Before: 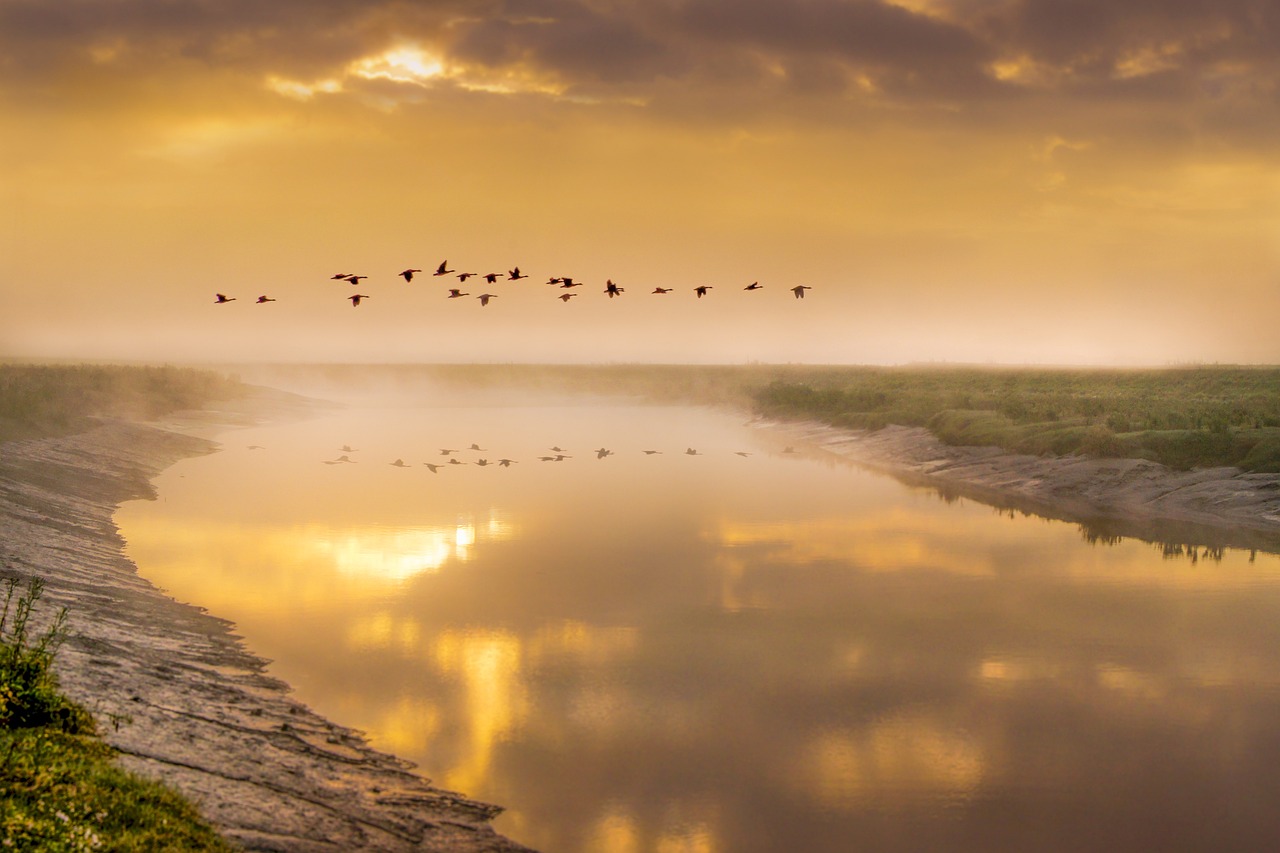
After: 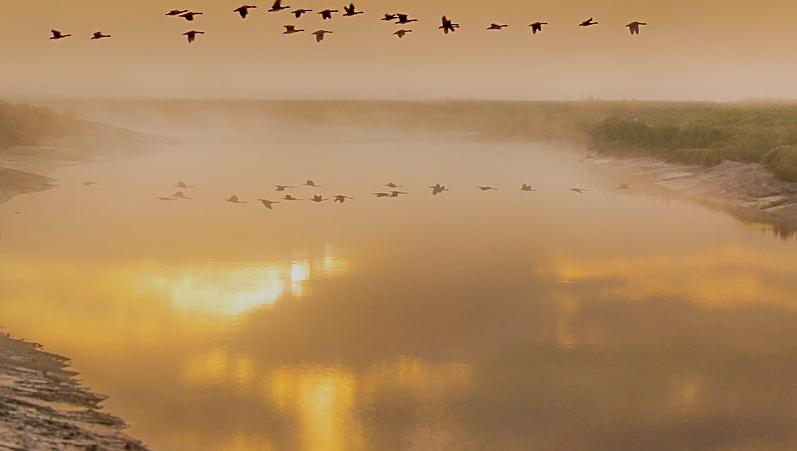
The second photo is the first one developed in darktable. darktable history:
tone equalizer: -8 EV -0.001 EV, -7 EV 0.003 EV, -6 EV -0.043 EV, -5 EV 0.011 EV, -4 EV -0.01 EV, -3 EV 0.021 EV, -2 EV -0.073 EV, -1 EV -0.283 EV, +0 EV -0.577 EV, smoothing diameter 24.98%, edges refinement/feathering 12.58, preserve details guided filter
shadows and highlights: shadows 25.81, highlights -25.94
crop: left 12.95%, top 31.029%, right 24.768%, bottom 16.003%
sharpen: on, module defaults
